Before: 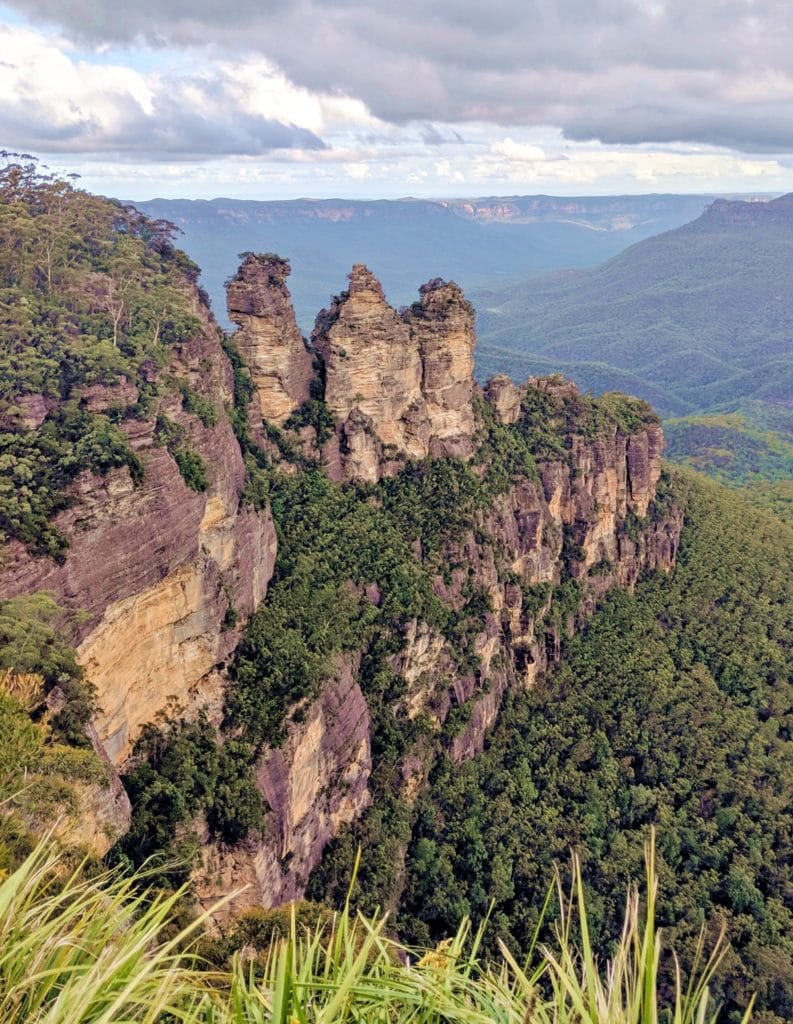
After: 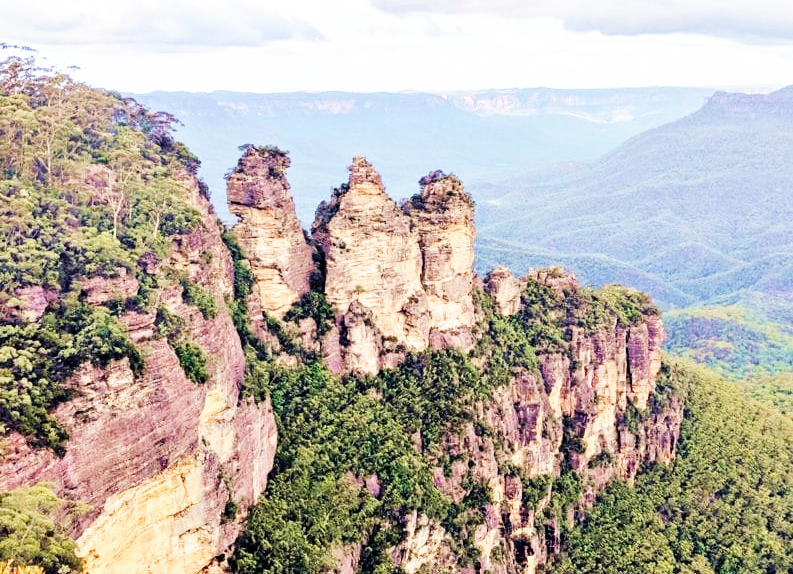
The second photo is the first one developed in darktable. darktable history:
base curve: curves: ch0 [(0, 0) (0.007, 0.004) (0.027, 0.03) (0.046, 0.07) (0.207, 0.54) (0.442, 0.872) (0.673, 0.972) (1, 1)], preserve colors none
crop and rotate: top 10.605%, bottom 33.274%
